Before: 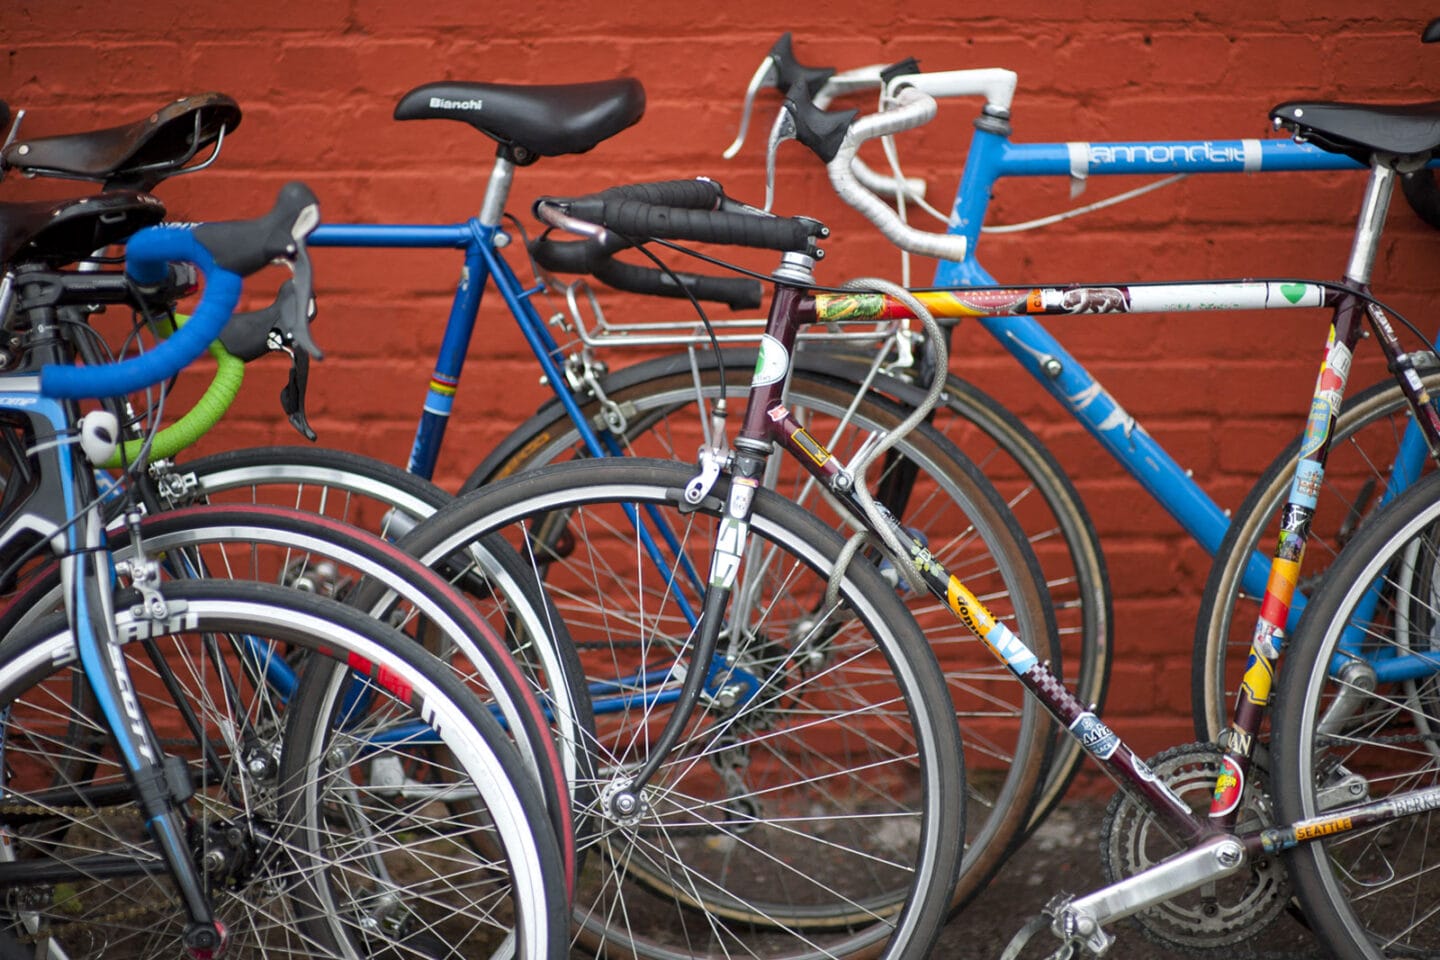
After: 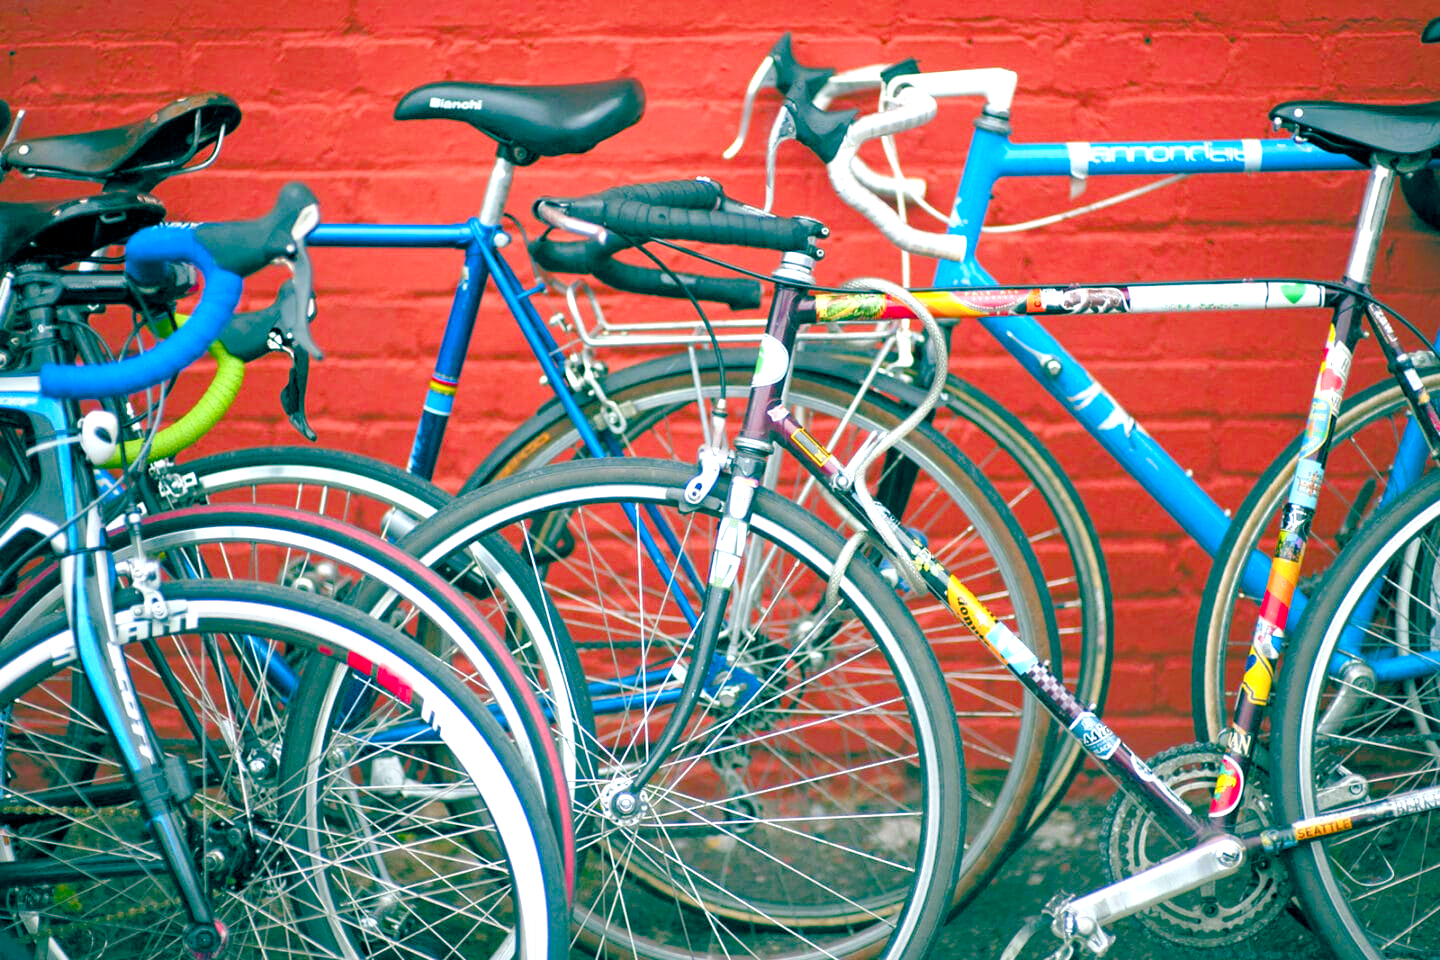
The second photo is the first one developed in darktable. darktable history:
exposure: black level correction -0.002, exposure 1.355 EV, compensate highlight preservation false
color balance rgb: highlights gain › chroma 0.188%, highlights gain › hue 330.05°, global offset › luminance -0.53%, global offset › chroma 0.906%, global offset › hue 174.24°, linear chroma grading › global chroma -0.653%, perceptual saturation grading › global saturation 54.039%, perceptual saturation grading › highlights -50.256%, perceptual saturation grading › mid-tones 40.723%, perceptual saturation grading › shadows 30.315%, hue shift -4.59°, perceptual brilliance grading › highlights 2.421%, contrast -21.909%
tone equalizer: edges refinement/feathering 500, mask exposure compensation -1.57 EV, preserve details no
